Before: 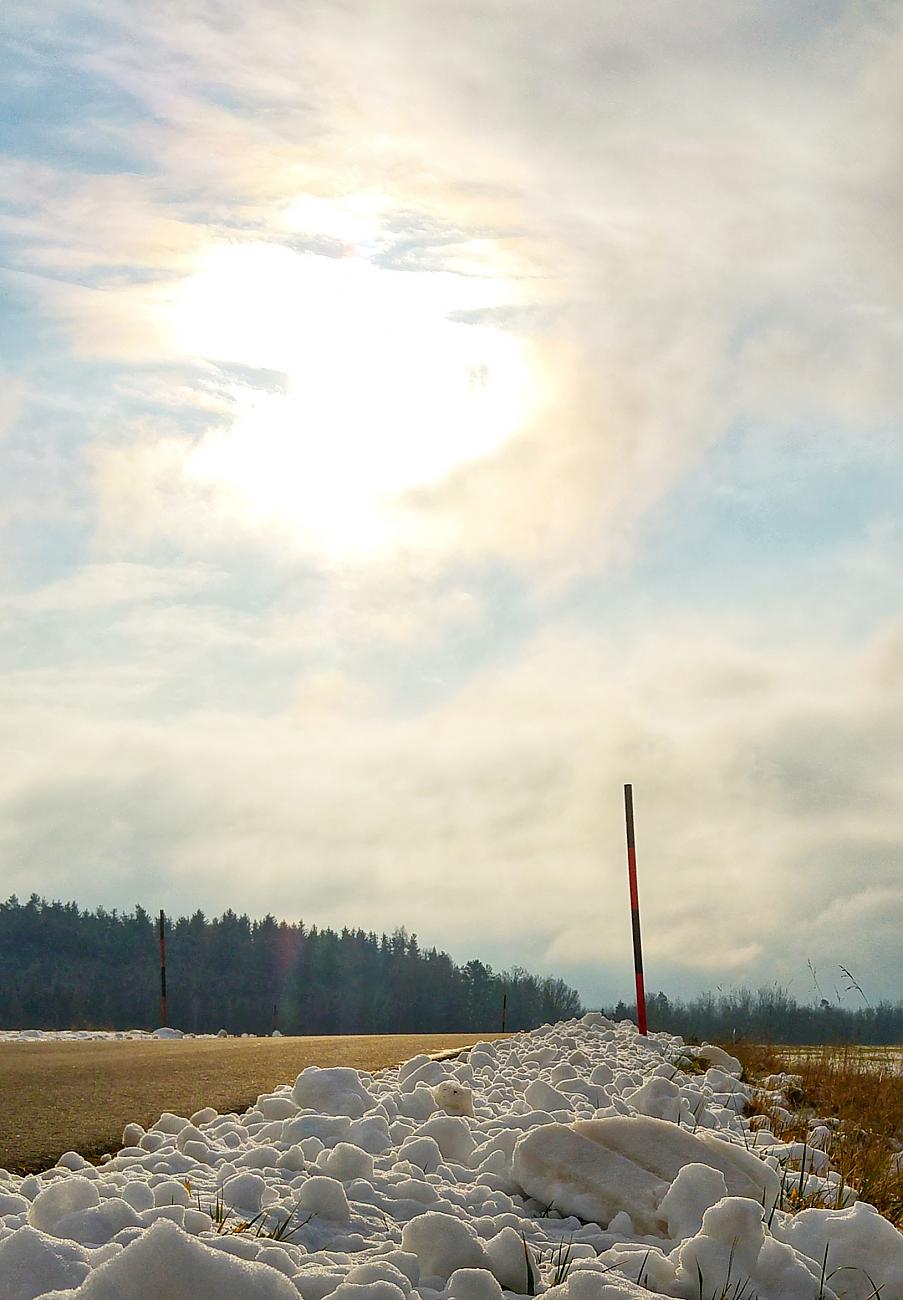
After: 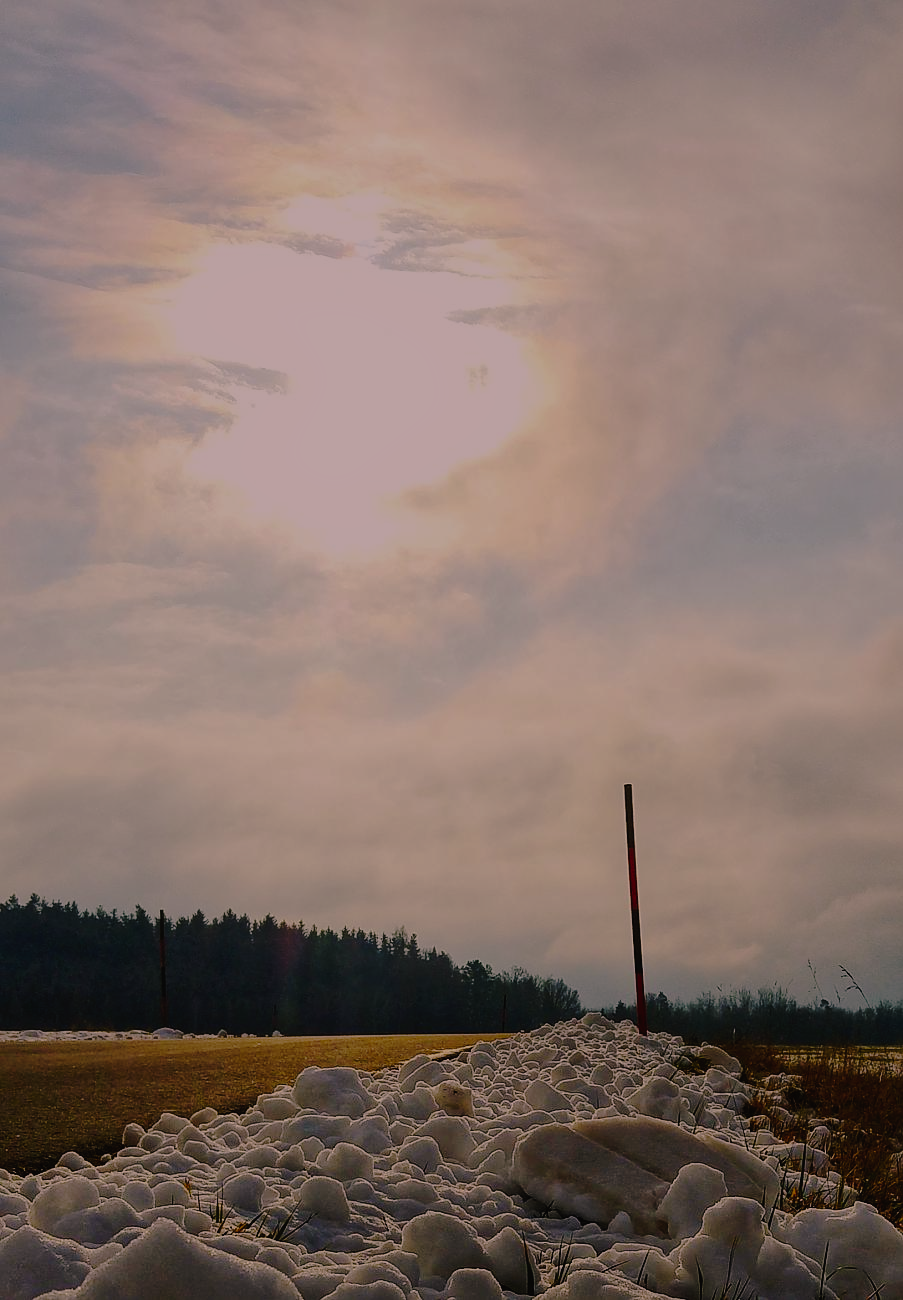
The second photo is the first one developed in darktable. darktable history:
exposure: exposure -1.99 EV, compensate highlight preservation false
tone curve: curves: ch0 [(0, 0.015) (0.091, 0.055) (0.184, 0.159) (0.304, 0.382) (0.492, 0.579) (0.628, 0.755) (0.832, 0.932) (0.984, 0.963)]; ch1 [(0, 0) (0.34, 0.235) (0.493, 0.5) (0.554, 0.56) (0.764, 0.815) (1, 1)]; ch2 [(0, 0) (0.44, 0.458) (0.476, 0.477) (0.542, 0.586) (0.674, 0.724) (1, 1)], preserve colors none
color correction: highlights a* 14.65, highlights b* 4.69
tone equalizer: on, module defaults
